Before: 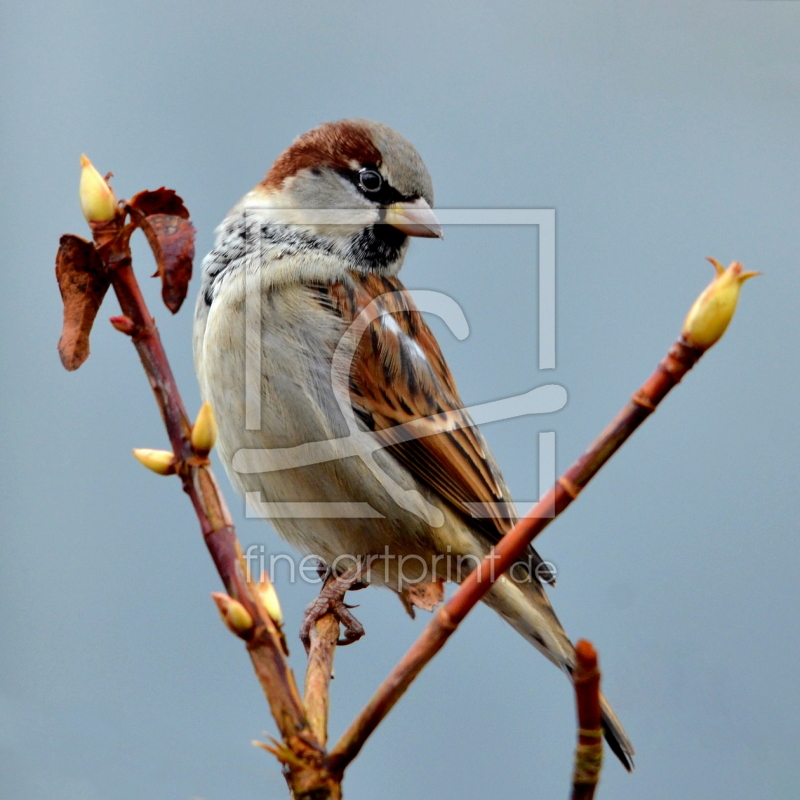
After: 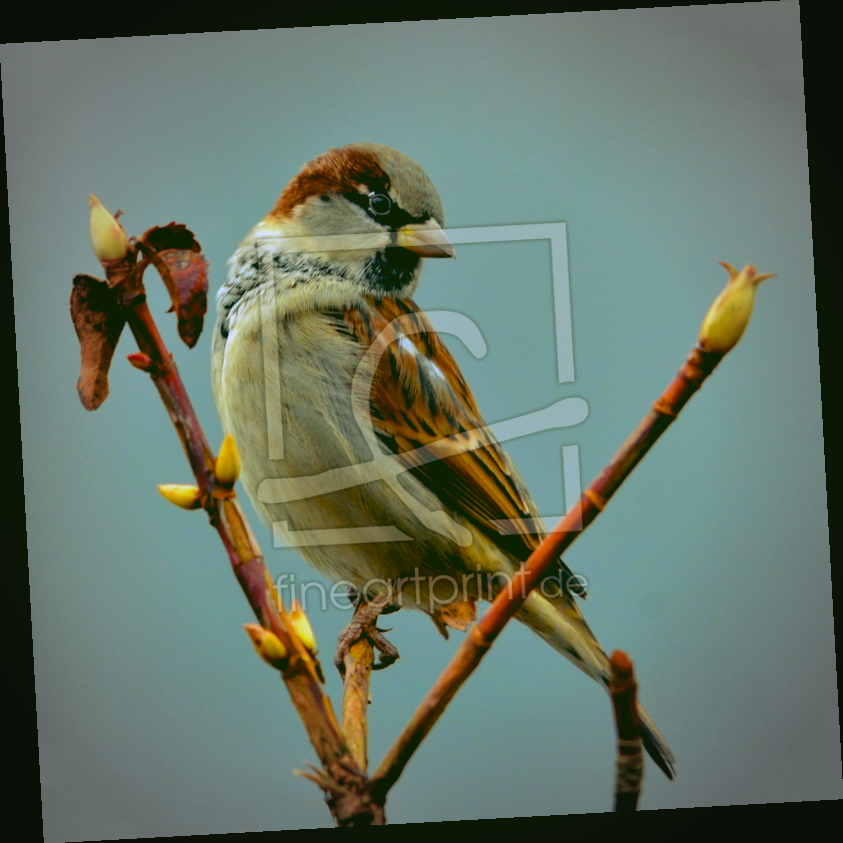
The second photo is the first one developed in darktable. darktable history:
color balance rgb: linear chroma grading › global chroma 15%, perceptual saturation grading › global saturation 30%
vignetting: fall-off start 67.15%, brightness -0.442, saturation -0.691, width/height ratio 1.011, unbound false
rotate and perspective: rotation -3.18°, automatic cropping off
rgb curve: curves: ch0 [(0.123, 0.061) (0.995, 0.887)]; ch1 [(0.06, 0.116) (1, 0.906)]; ch2 [(0, 0) (0.824, 0.69) (1, 1)], mode RGB, independent channels, compensate middle gray true
